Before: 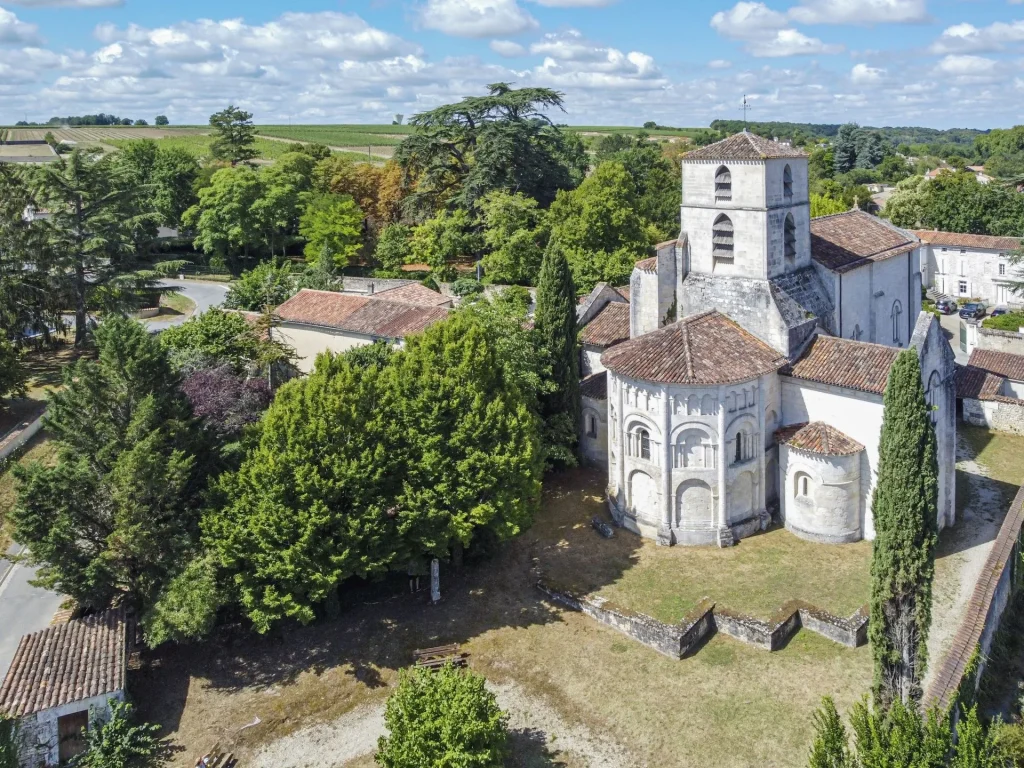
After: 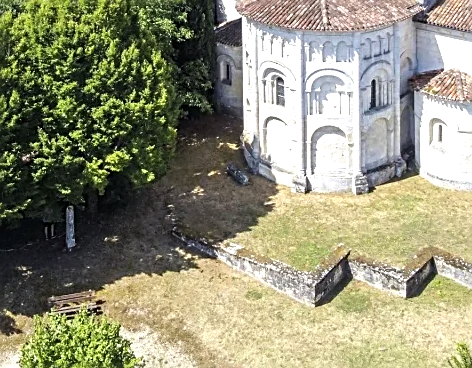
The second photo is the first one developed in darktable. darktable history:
tone equalizer: -8 EV -0.763 EV, -7 EV -0.696 EV, -6 EV -0.637 EV, -5 EV -0.409 EV, -3 EV 0.379 EV, -2 EV 0.6 EV, -1 EV 0.677 EV, +0 EV 0.771 EV
crop: left 35.72%, top 45.966%, right 18.18%, bottom 6.038%
sharpen: amount 0.537
